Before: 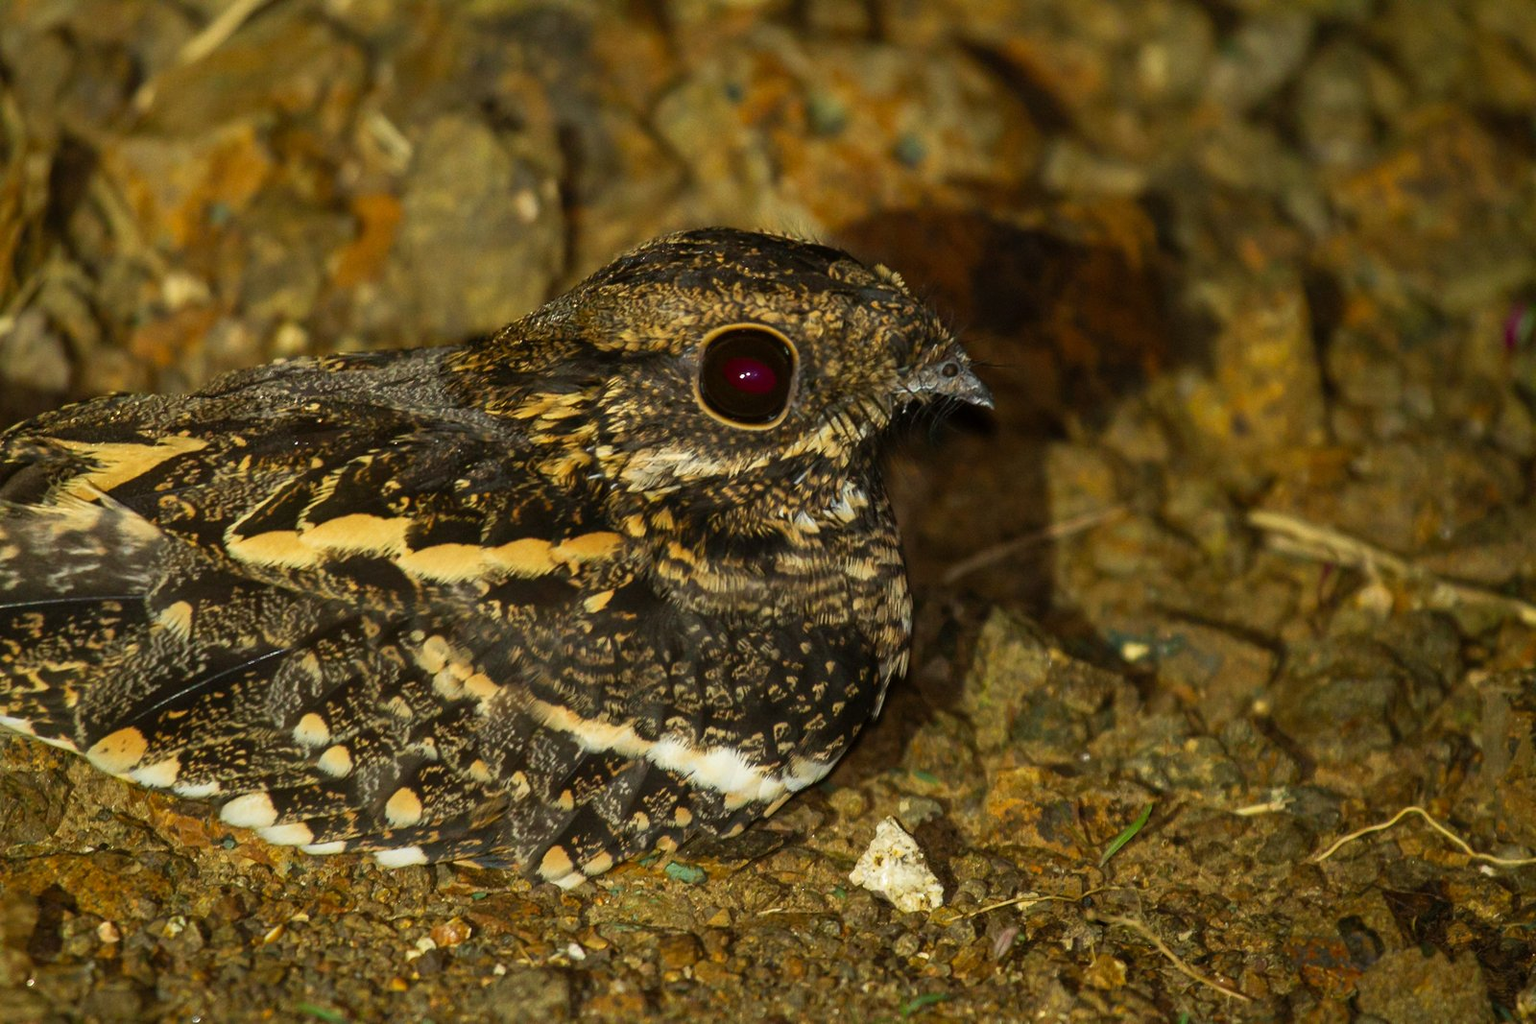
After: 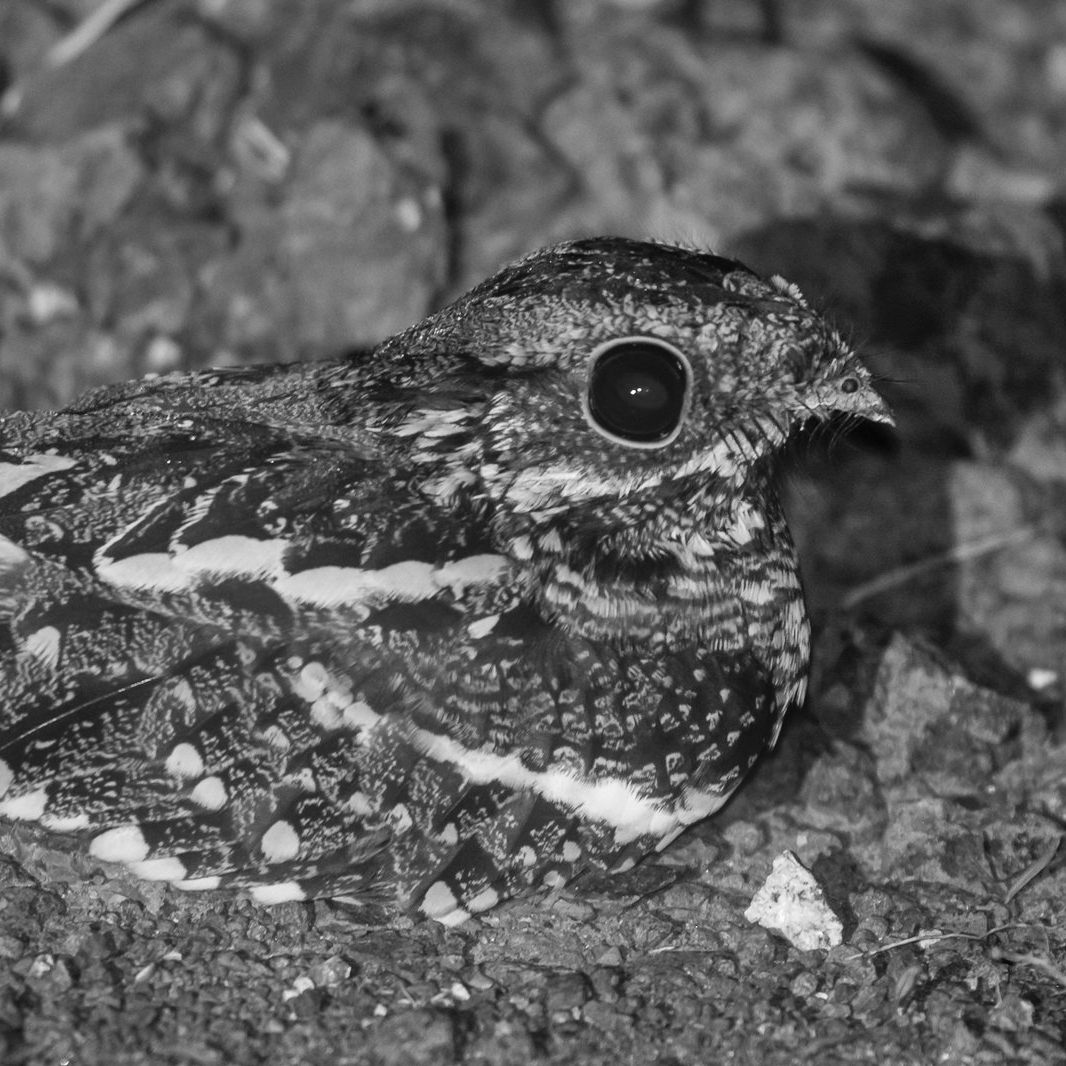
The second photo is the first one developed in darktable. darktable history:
shadows and highlights: shadows 53, soften with gaussian
crop and rotate: left 8.786%, right 24.548%
bloom: on, module defaults
monochrome: on, module defaults
